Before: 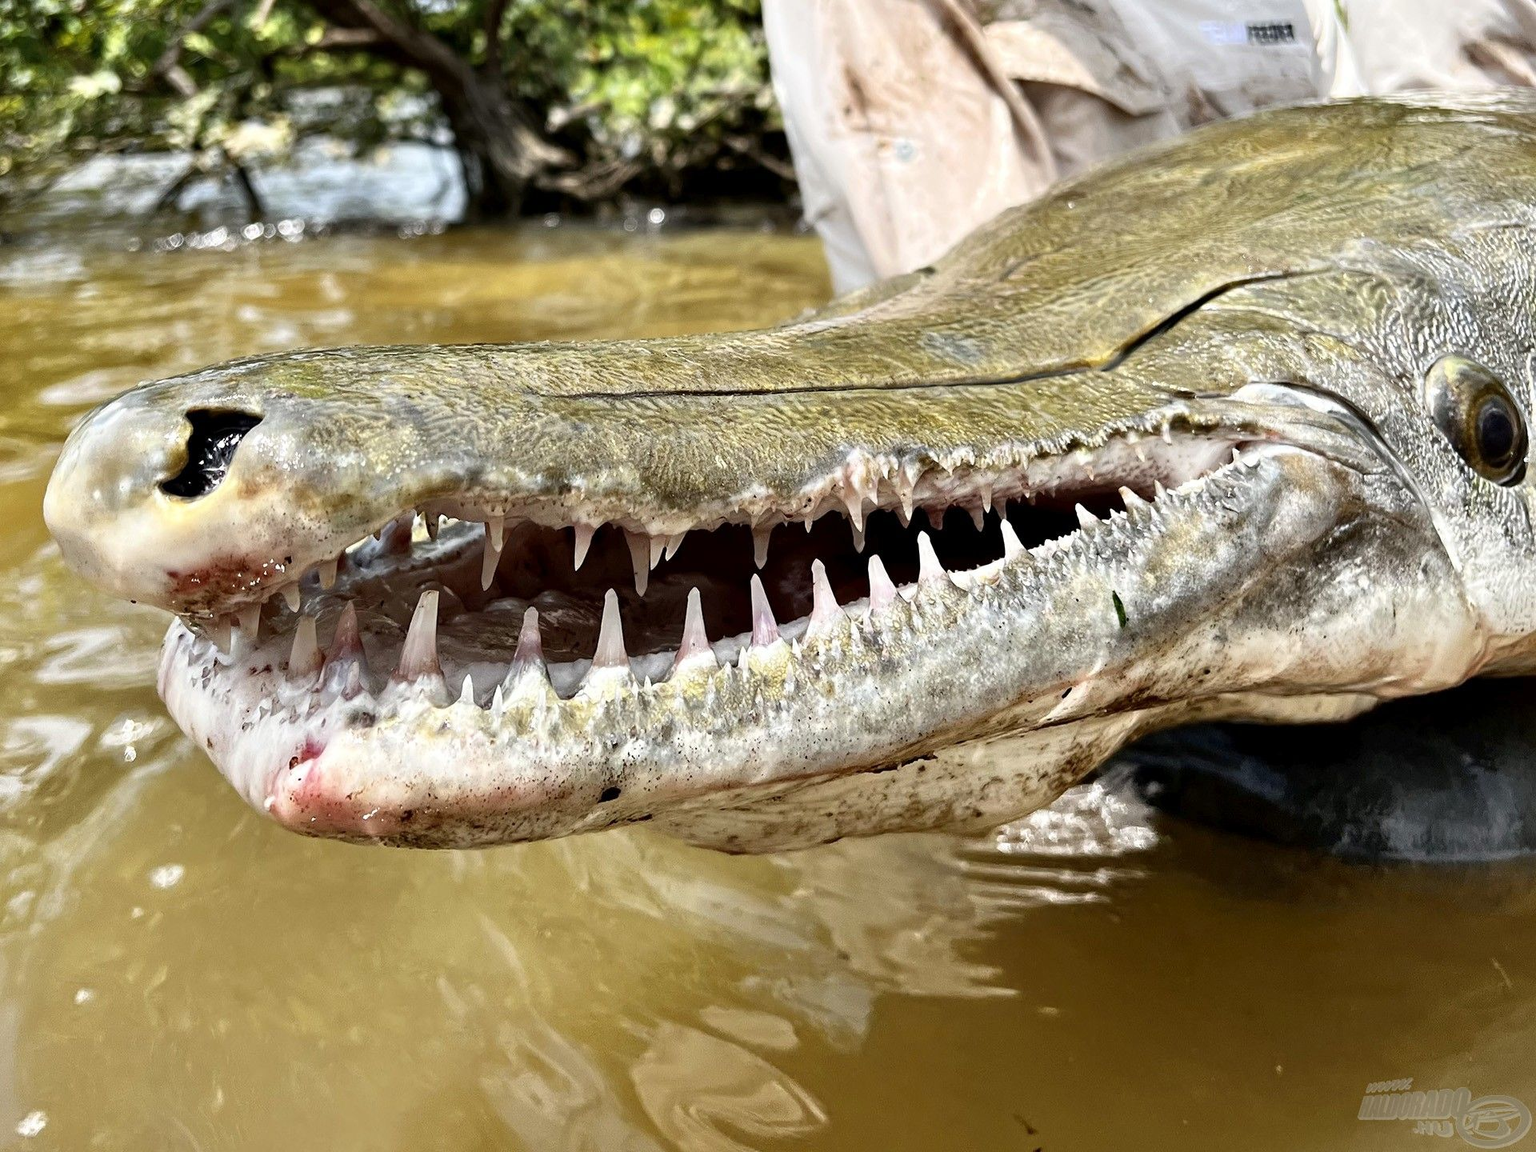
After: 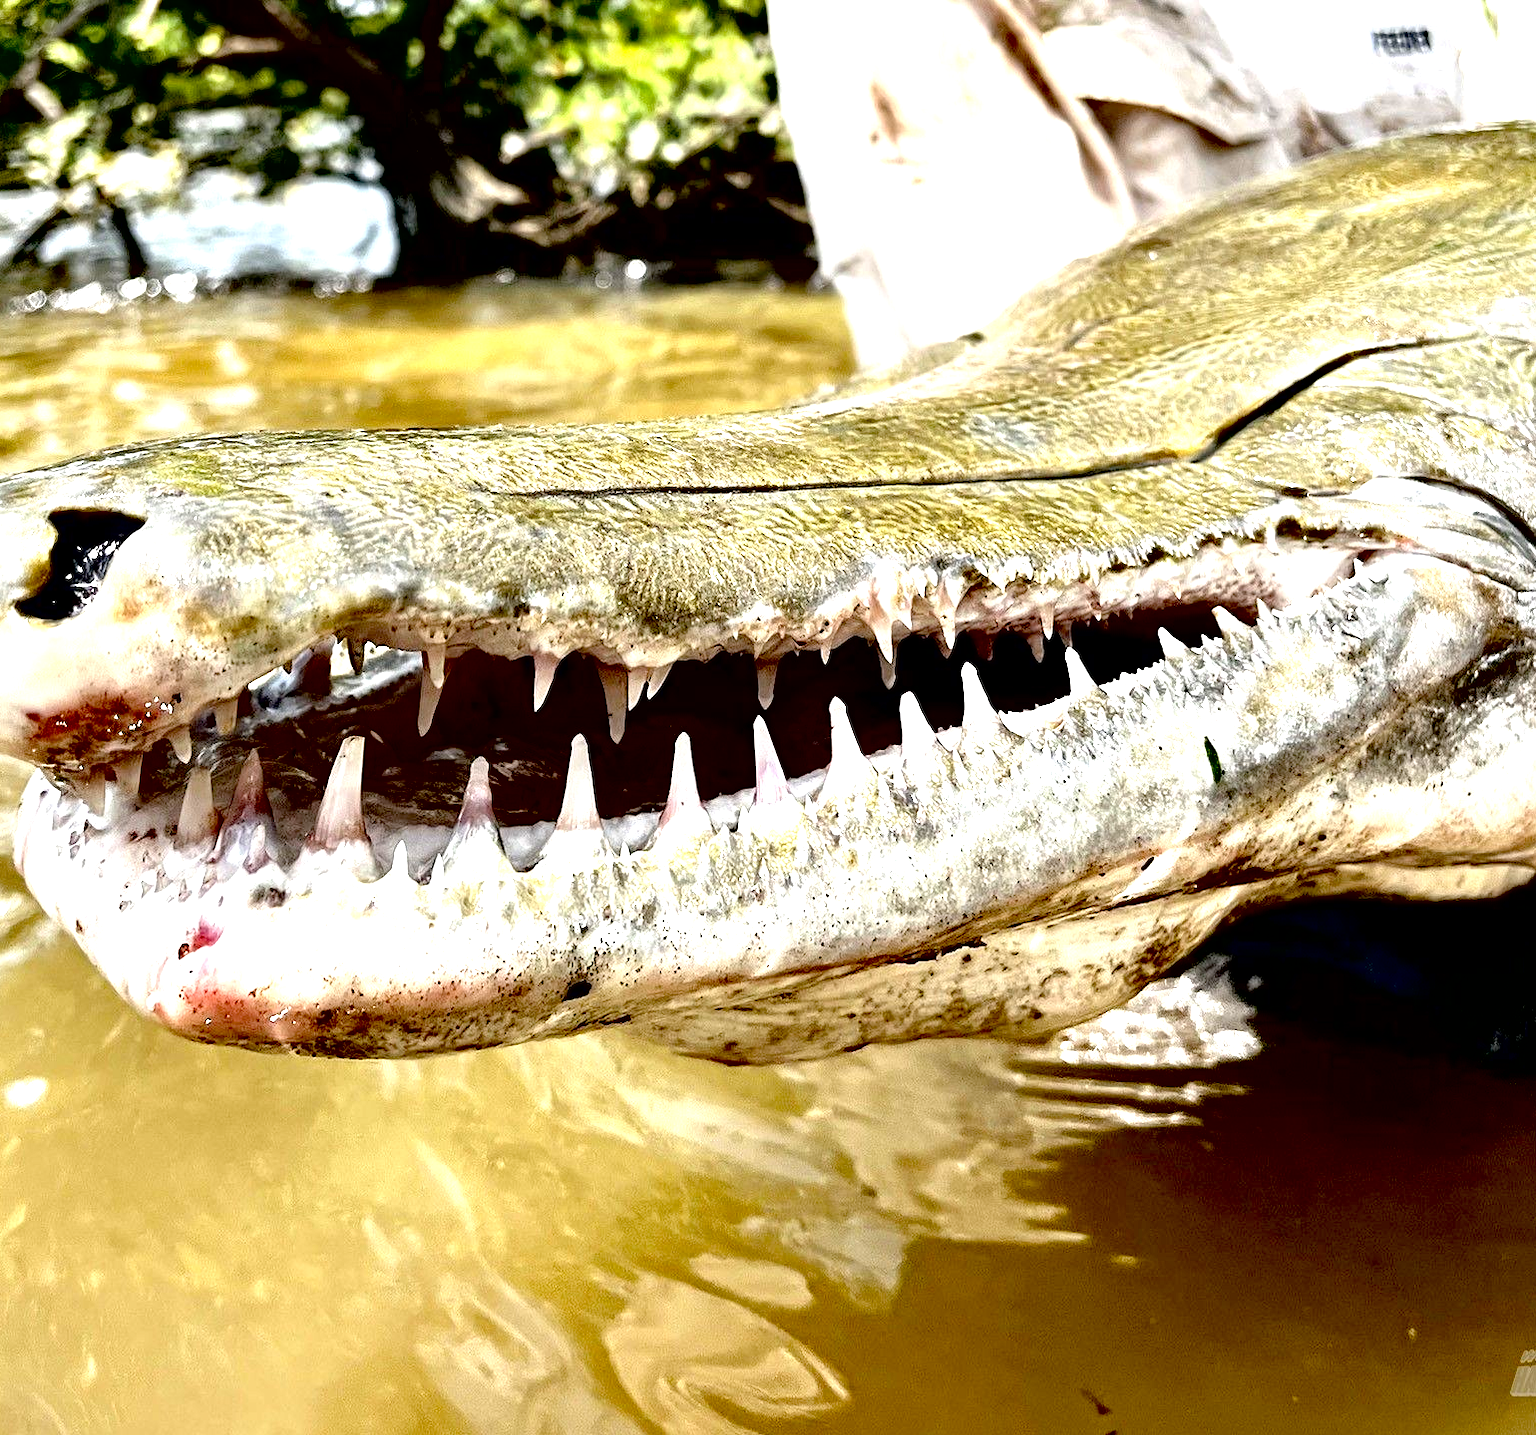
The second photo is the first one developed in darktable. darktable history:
crop and rotate: left 9.573%, right 10.19%
tone equalizer: -8 EV -0.711 EV, -7 EV -0.723 EV, -6 EV -0.585 EV, -5 EV -0.4 EV, -3 EV 0.383 EV, -2 EV 0.6 EV, -1 EV 0.692 EV, +0 EV 0.742 EV
exposure: black level correction 0.031, exposure 0.318 EV, compensate highlight preservation false
local contrast: mode bilateral grid, contrast 20, coarseness 50, detail 119%, midtone range 0.2
